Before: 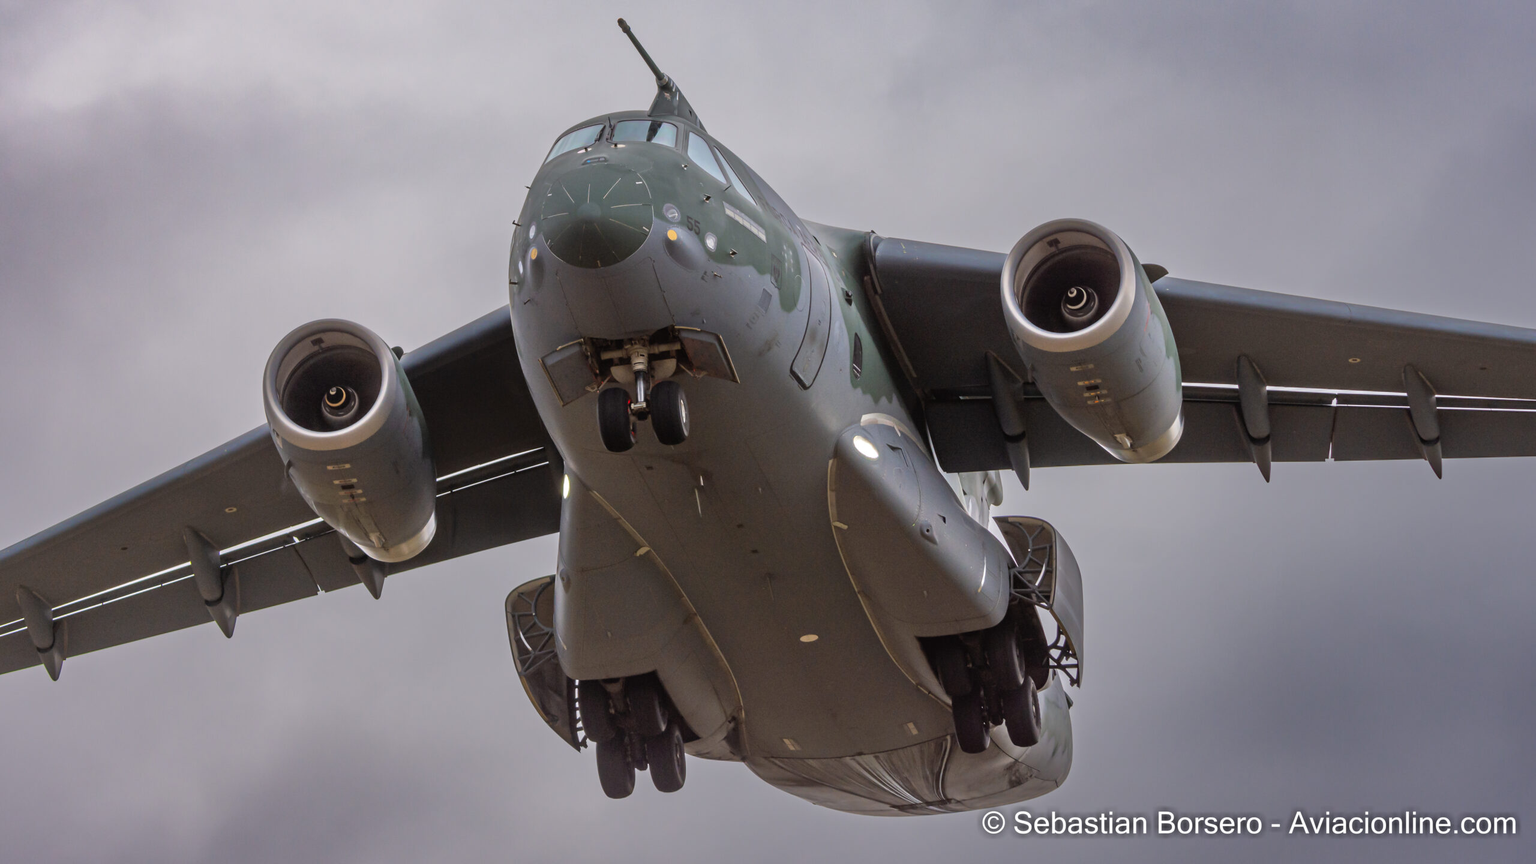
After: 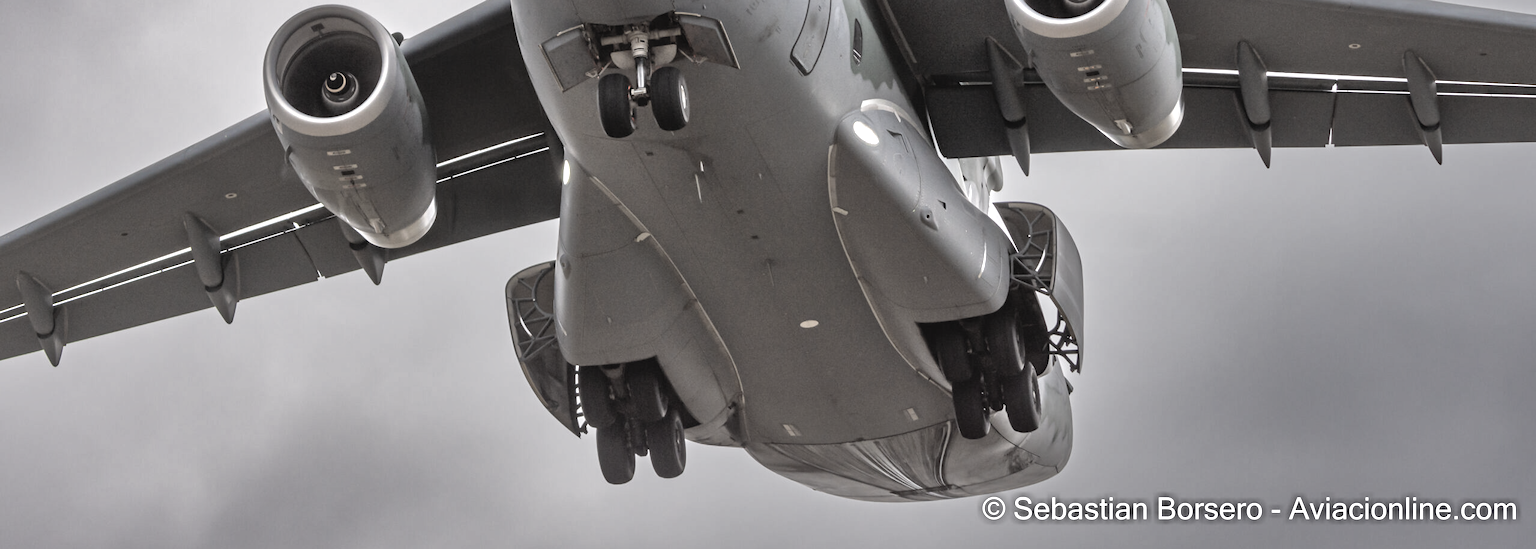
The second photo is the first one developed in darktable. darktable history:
color correction: saturation 0.3
crop and rotate: top 36.435%
shadows and highlights: shadows 60, soften with gaussian
exposure: black level correction 0, exposure 0.7 EV, compensate exposure bias true, compensate highlight preservation false
